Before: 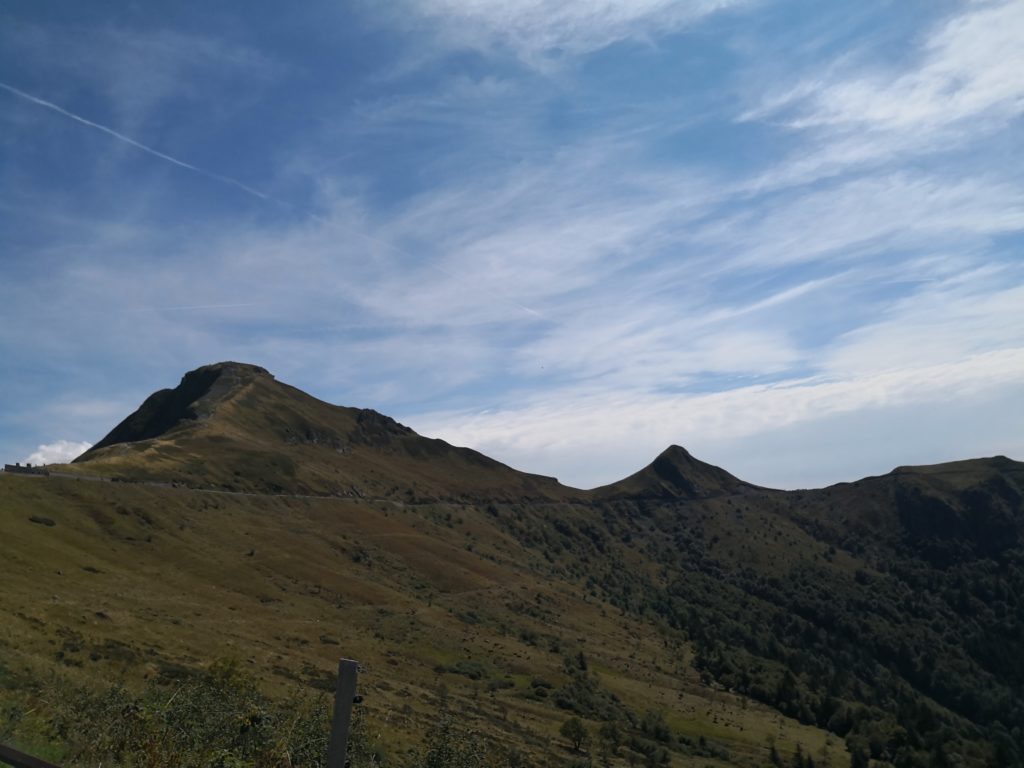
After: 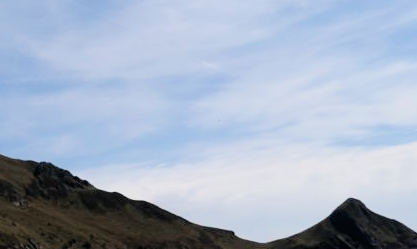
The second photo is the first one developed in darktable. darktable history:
crop: left 31.628%, top 32.256%, right 27.552%, bottom 35.26%
velvia: on, module defaults
tone equalizer: -8 EV -1.06 EV, -7 EV -0.98 EV, -6 EV -0.853 EV, -5 EV -0.544 EV, -3 EV 0.552 EV, -2 EV 0.853 EV, -1 EV 0.989 EV, +0 EV 1.08 EV
filmic rgb: black relative exposure -7.65 EV, white relative exposure 4.56 EV, hardness 3.61
